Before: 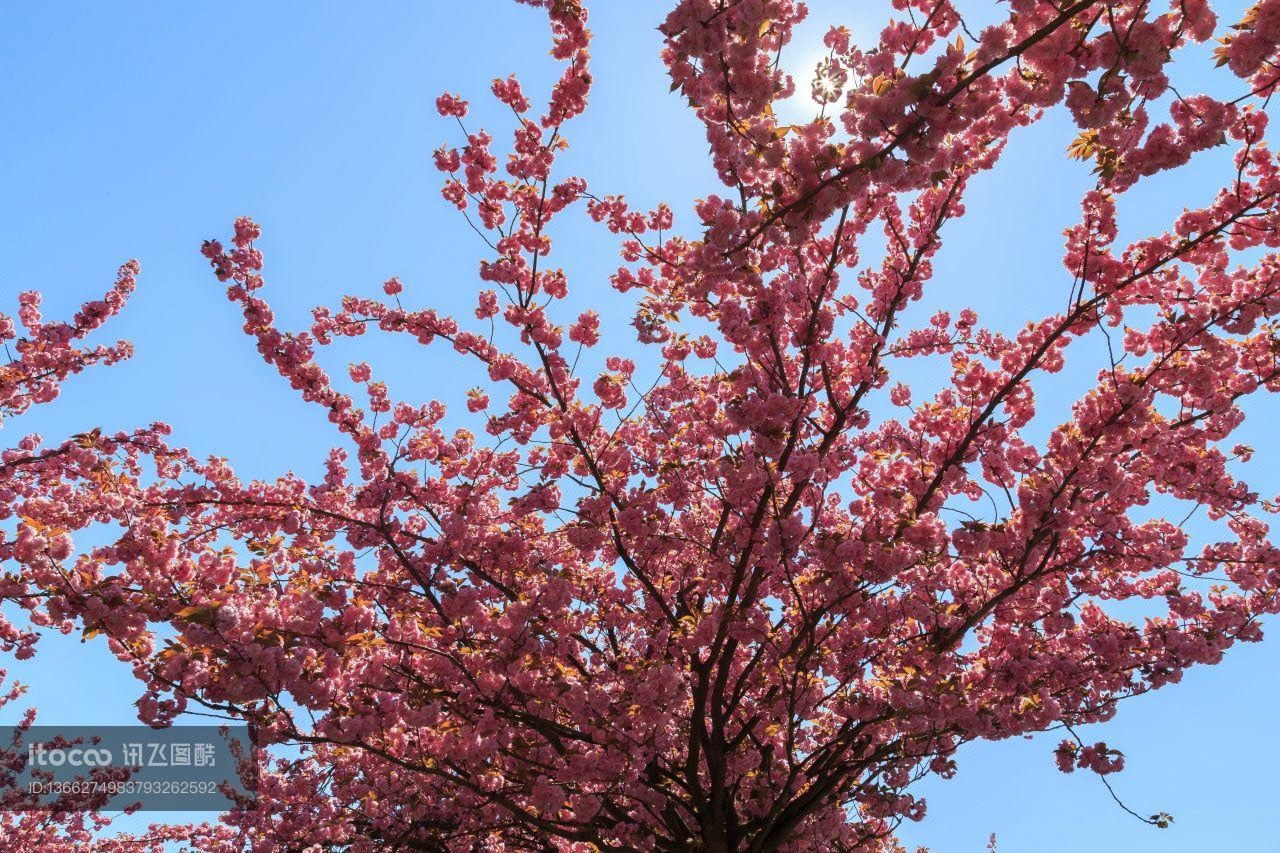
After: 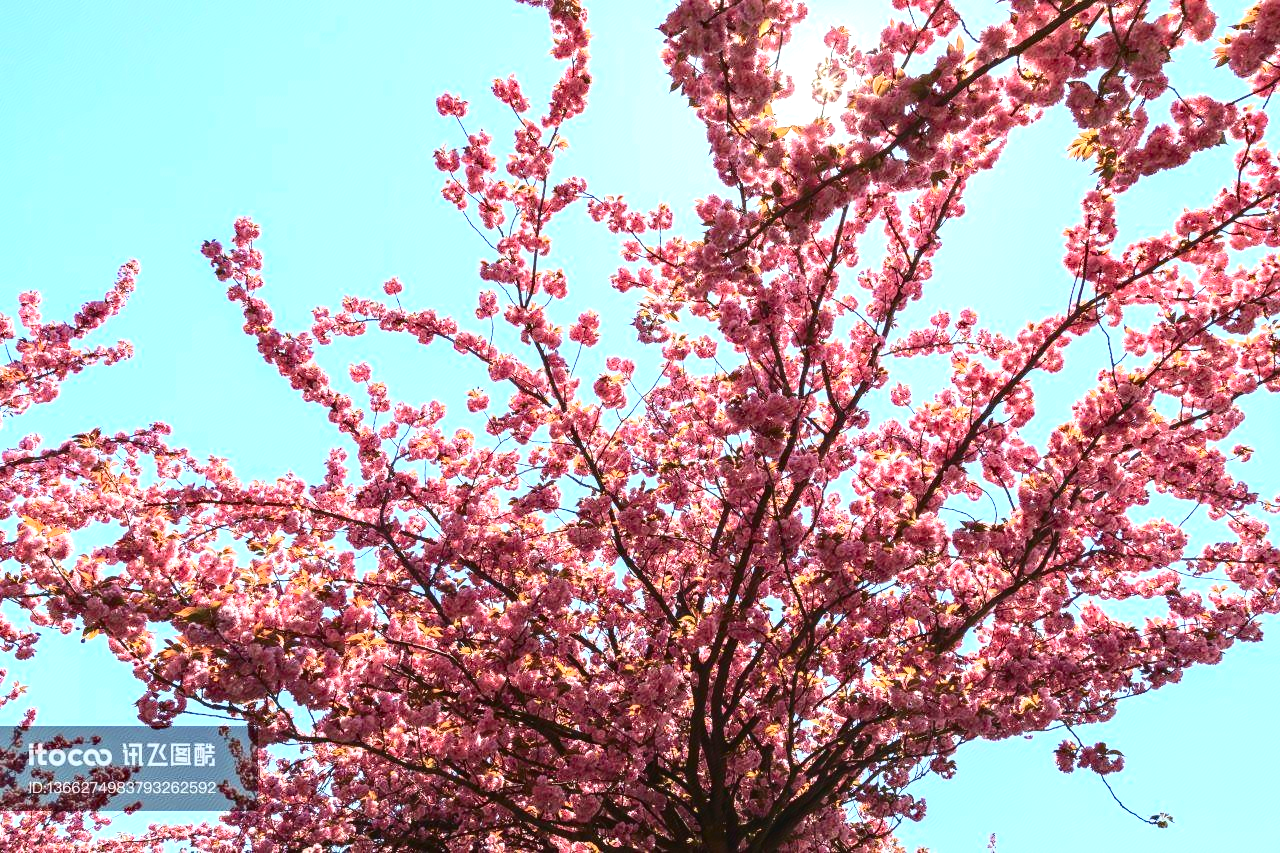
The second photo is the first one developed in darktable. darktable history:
exposure: black level correction 0, exposure 1.001 EV, compensate exposure bias true, compensate highlight preservation false
contrast brightness saturation: contrast 0.289
haze removal: compatibility mode true, adaptive false
local contrast: detail 109%
